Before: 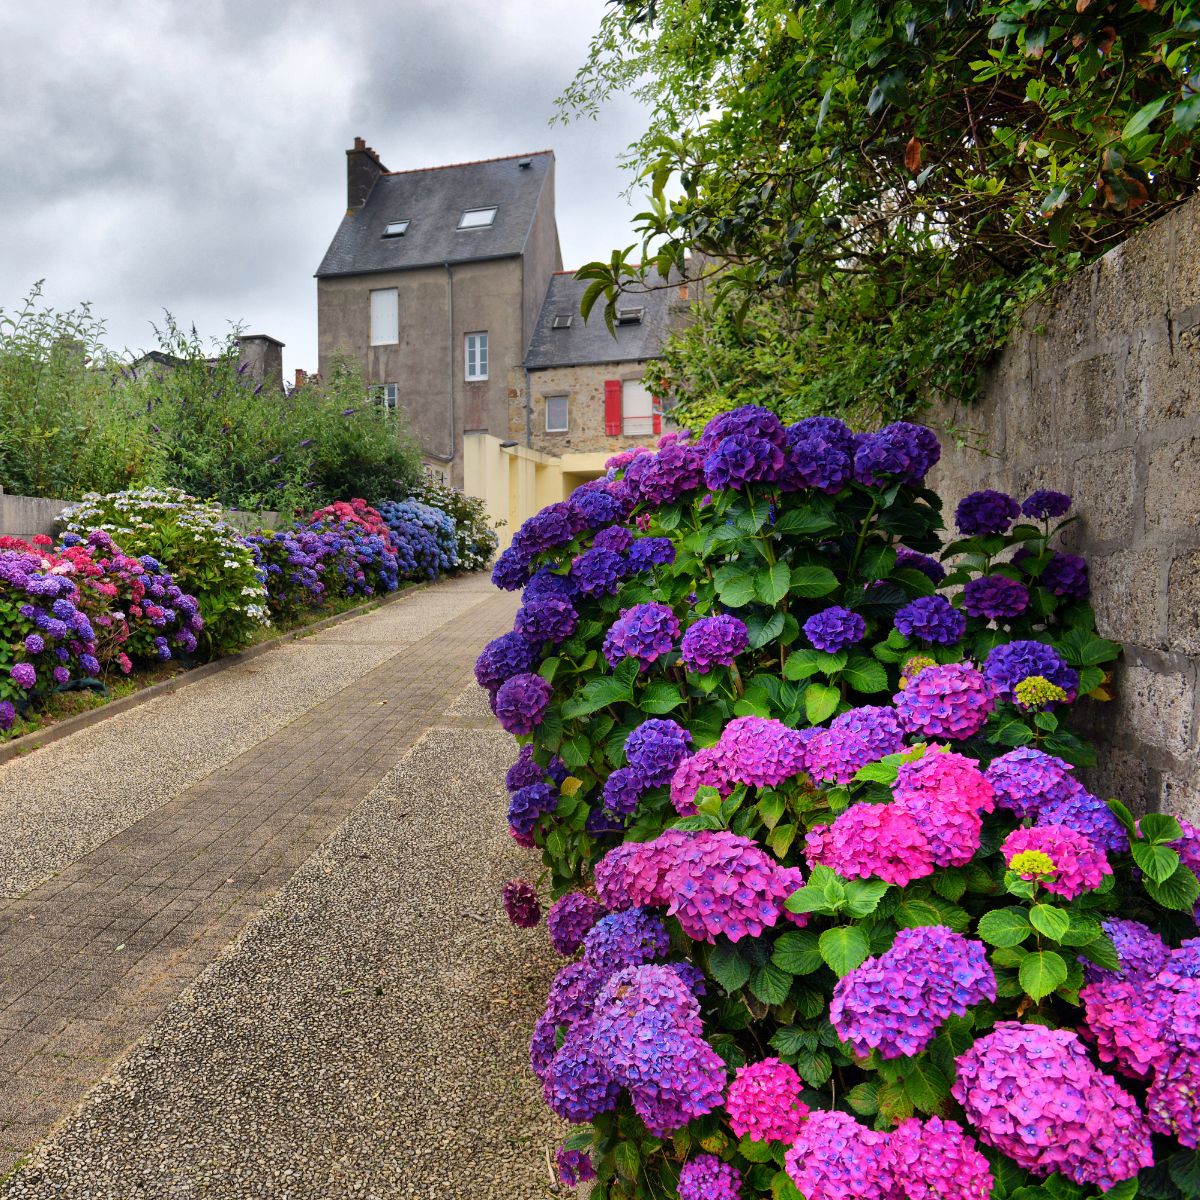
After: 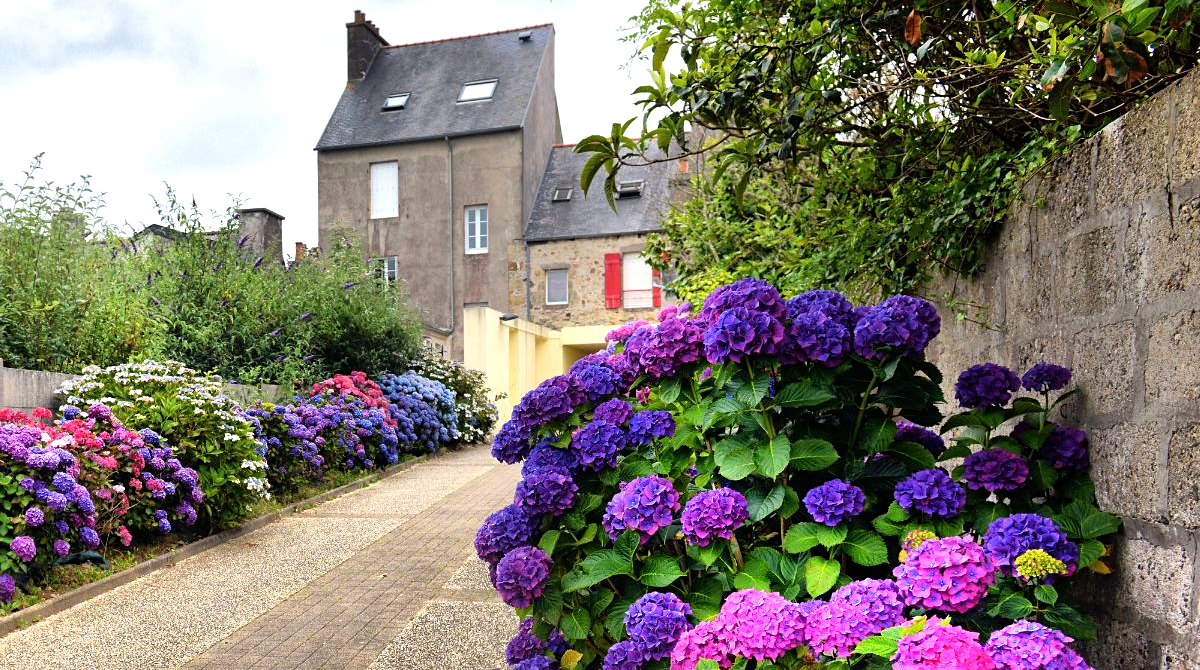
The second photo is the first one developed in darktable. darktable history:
crop and rotate: top 10.613%, bottom 33.519%
sharpen: amount 0.205
tone equalizer: -8 EV -0.712 EV, -7 EV -0.707 EV, -6 EV -0.621 EV, -5 EV -0.39 EV, -3 EV 0.396 EV, -2 EV 0.6 EV, -1 EV 0.692 EV, +0 EV 0.781 EV
